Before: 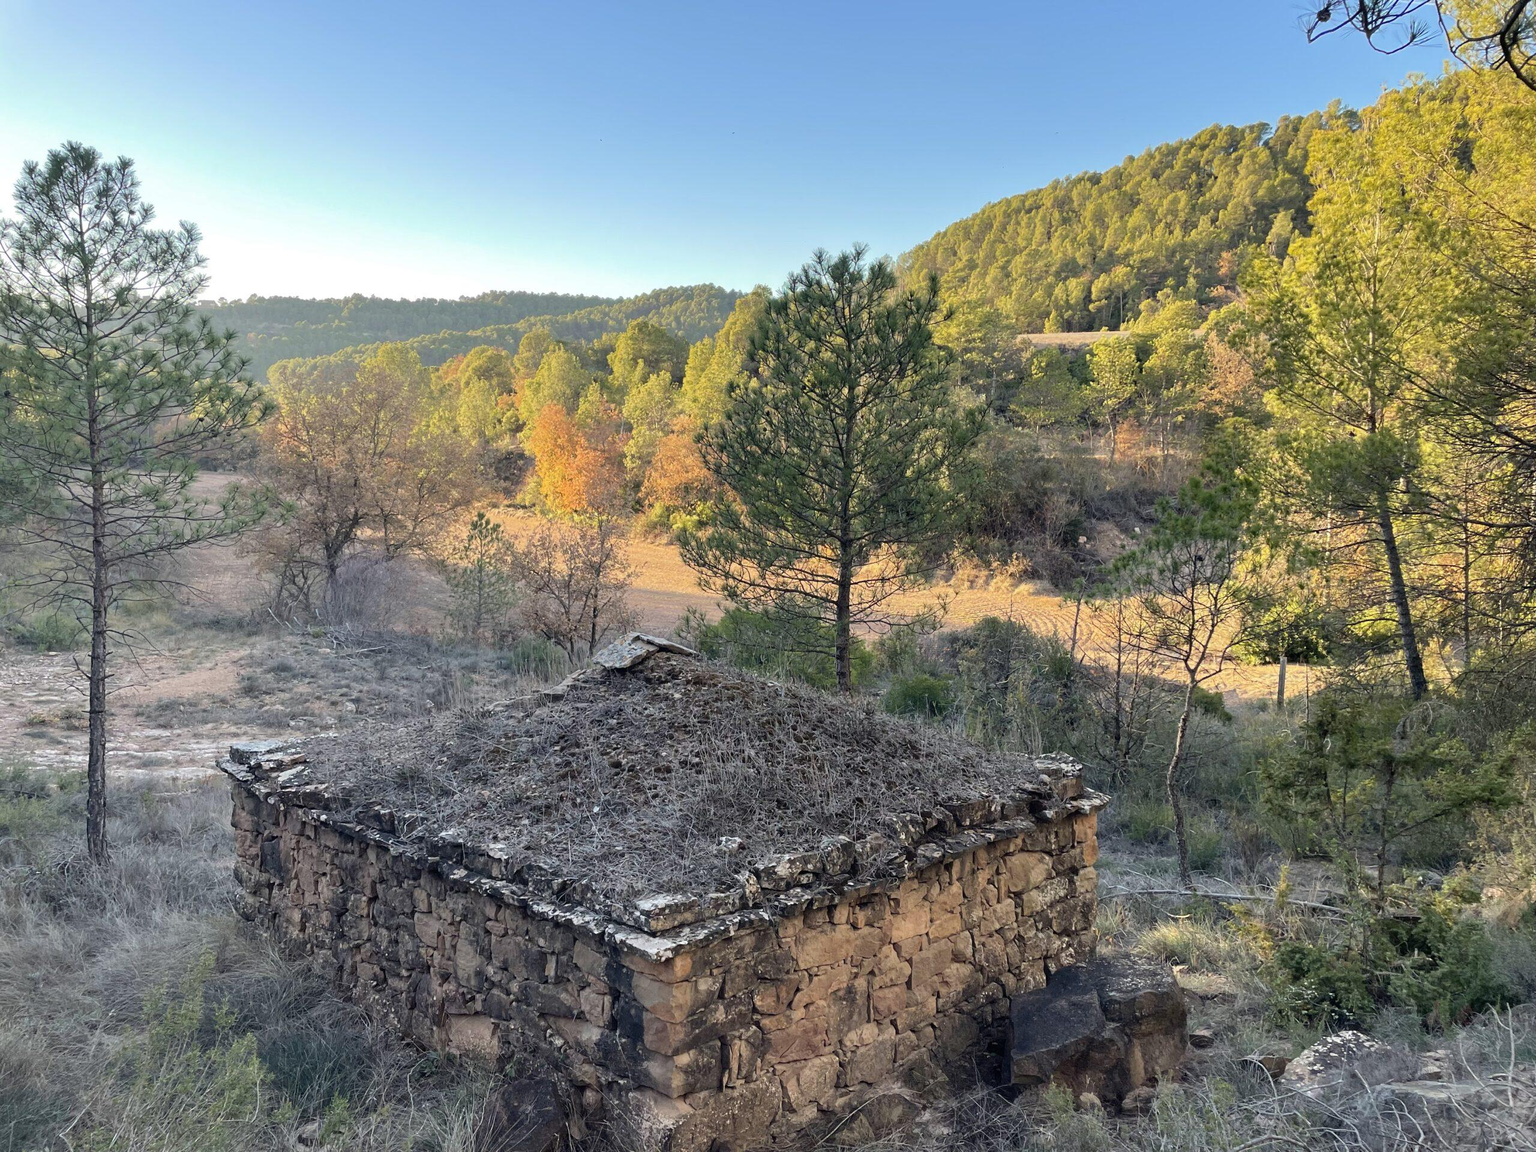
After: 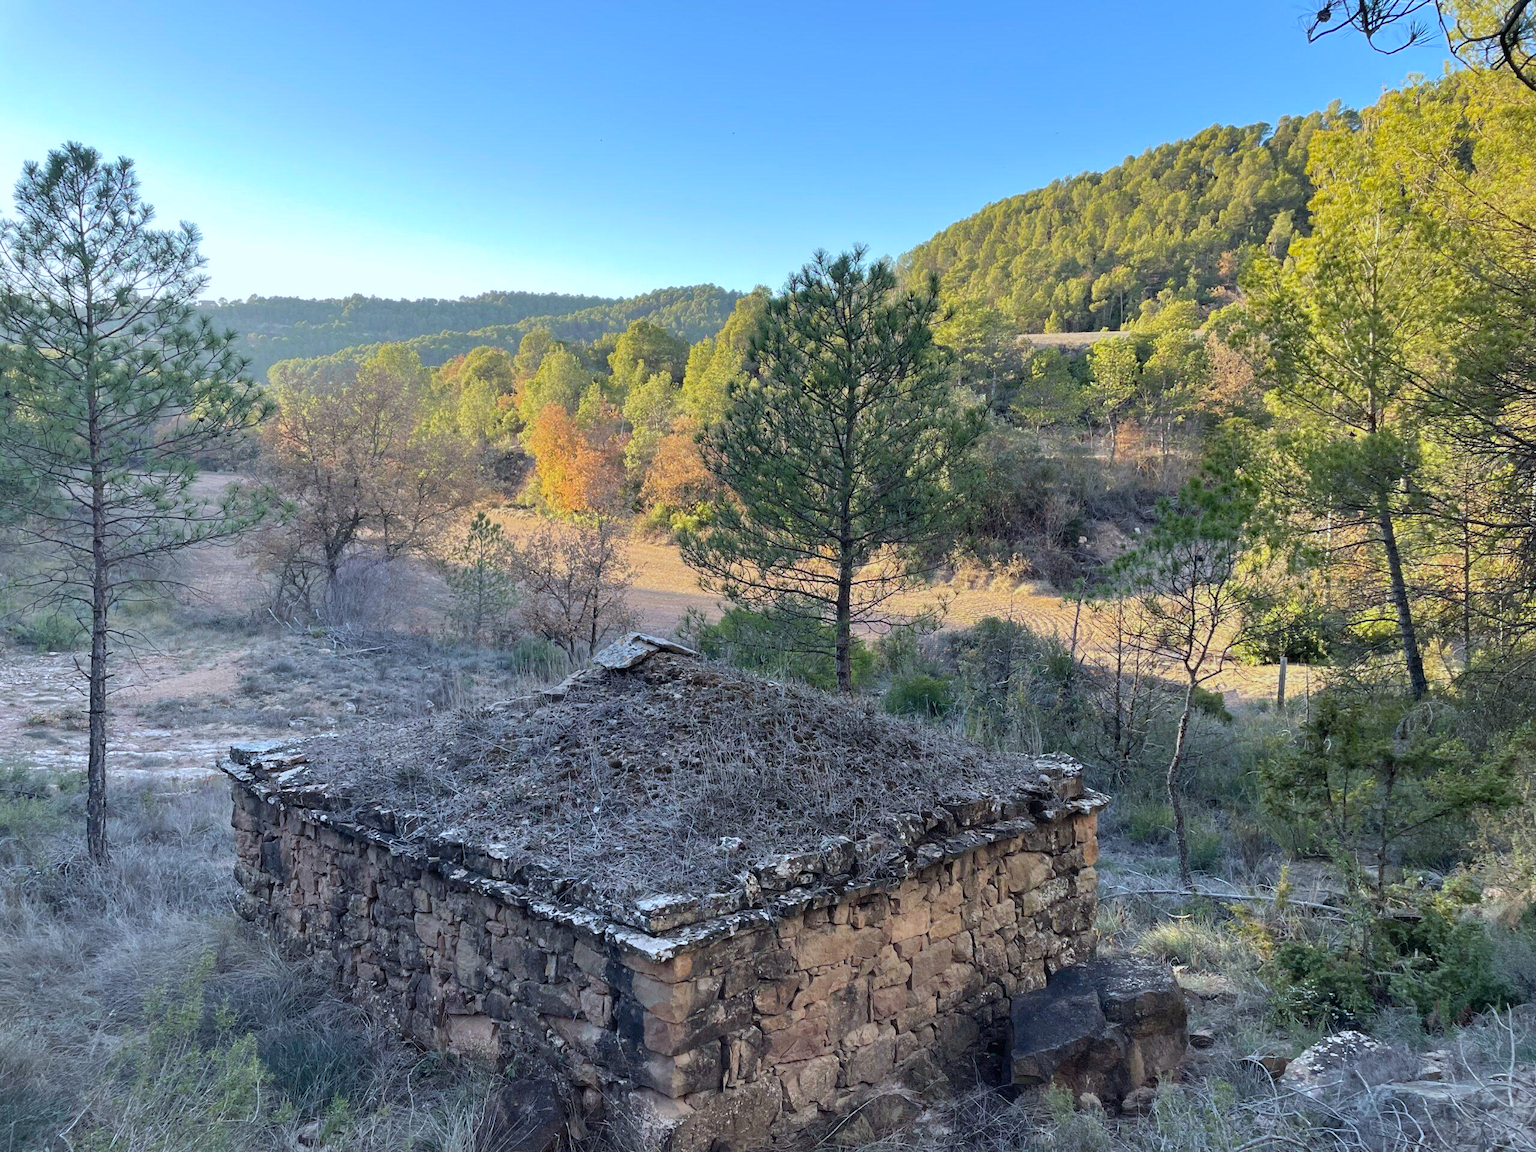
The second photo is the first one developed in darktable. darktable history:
color zones: curves: ch1 [(0, 0.469) (0.001, 0.469) (0.12, 0.446) (0.248, 0.469) (0.5, 0.5) (0.748, 0.5) (0.999, 0.469) (1, 0.469)]
white balance: red 0.931, blue 1.11
rotate and perspective: automatic cropping off
